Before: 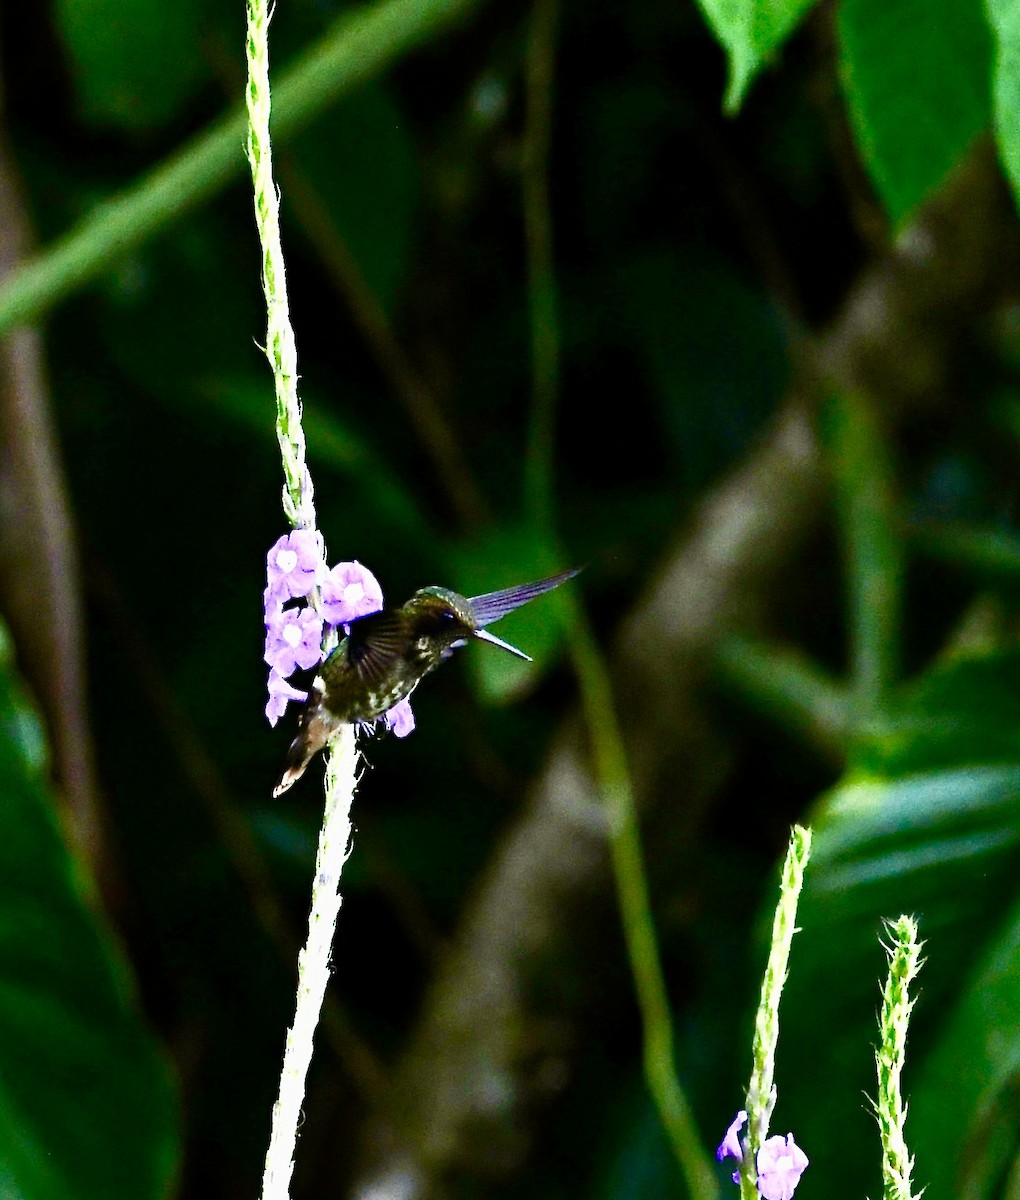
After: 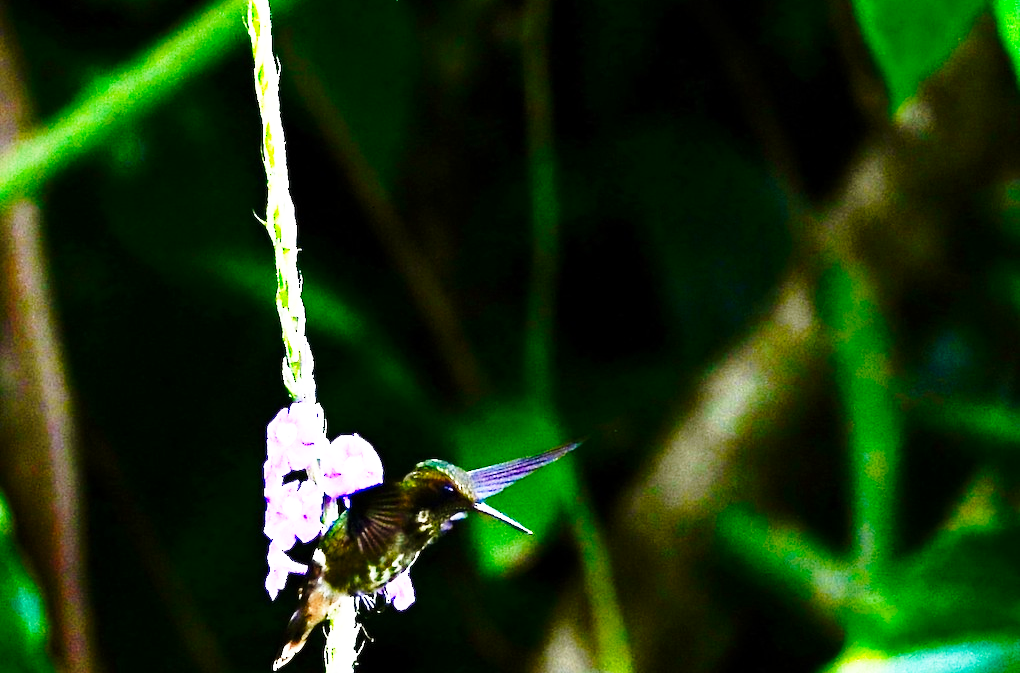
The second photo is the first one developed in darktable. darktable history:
crop and rotate: top 10.605%, bottom 33.274%
base curve: curves: ch0 [(0, 0) (0.026, 0.03) (0.109, 0.232) (0.351, 0.748) (0.669, 0.968) (1, 1)], preserve colors none
color balance rgb: perceptual saturation grading › global saturation 10%, global vibrance 10%
